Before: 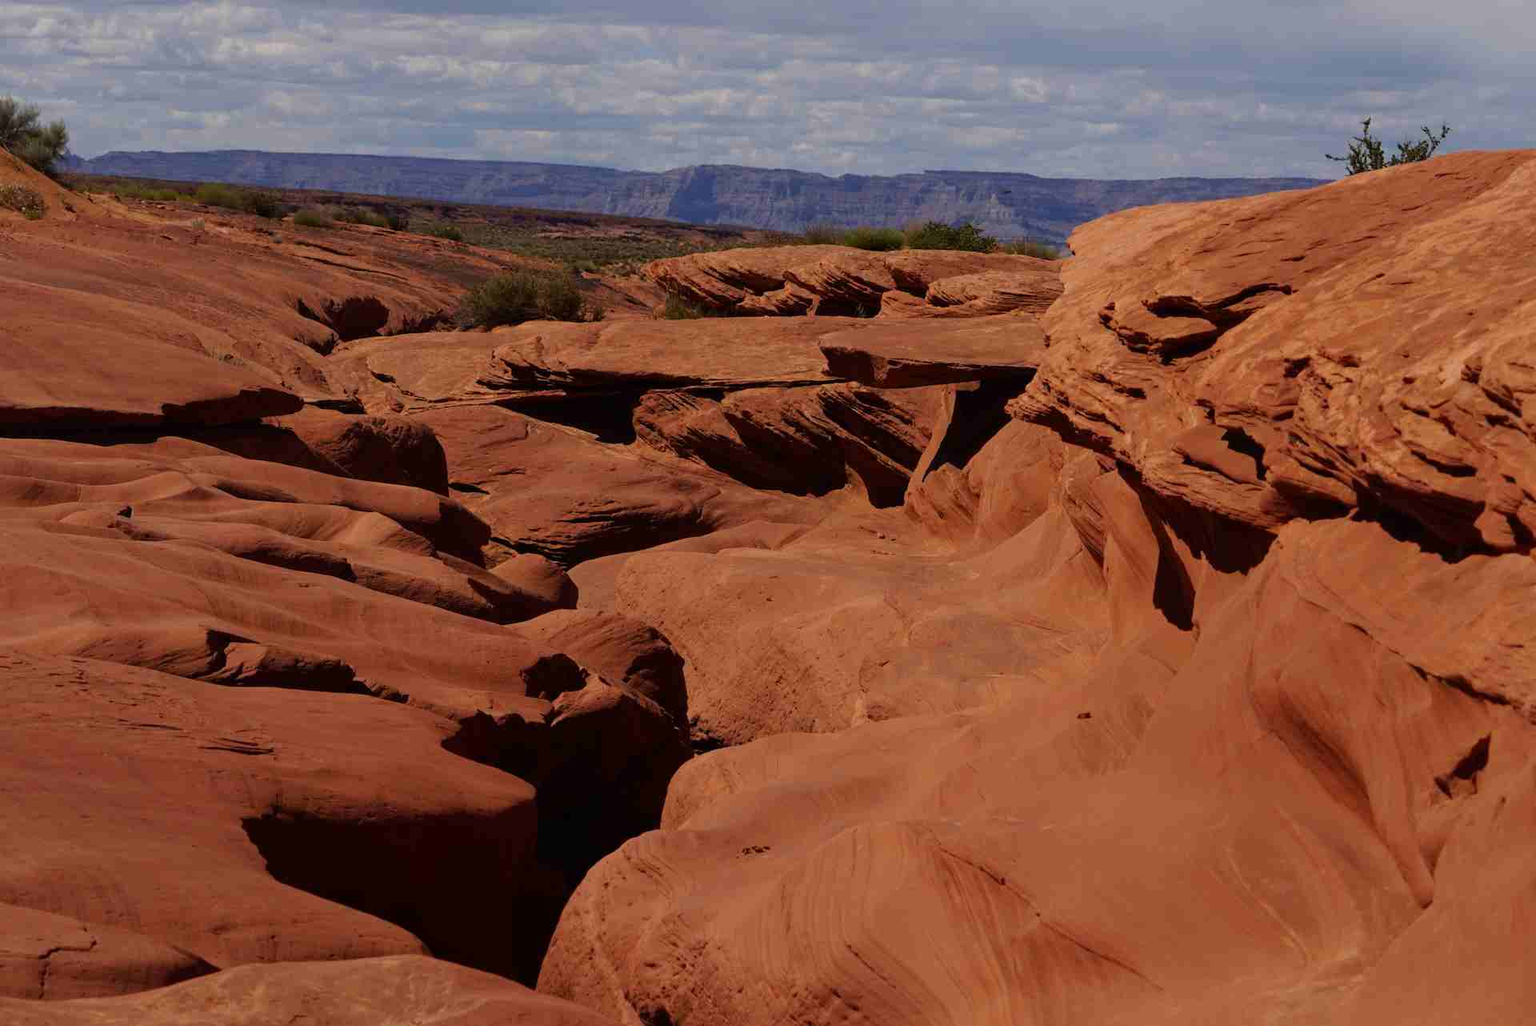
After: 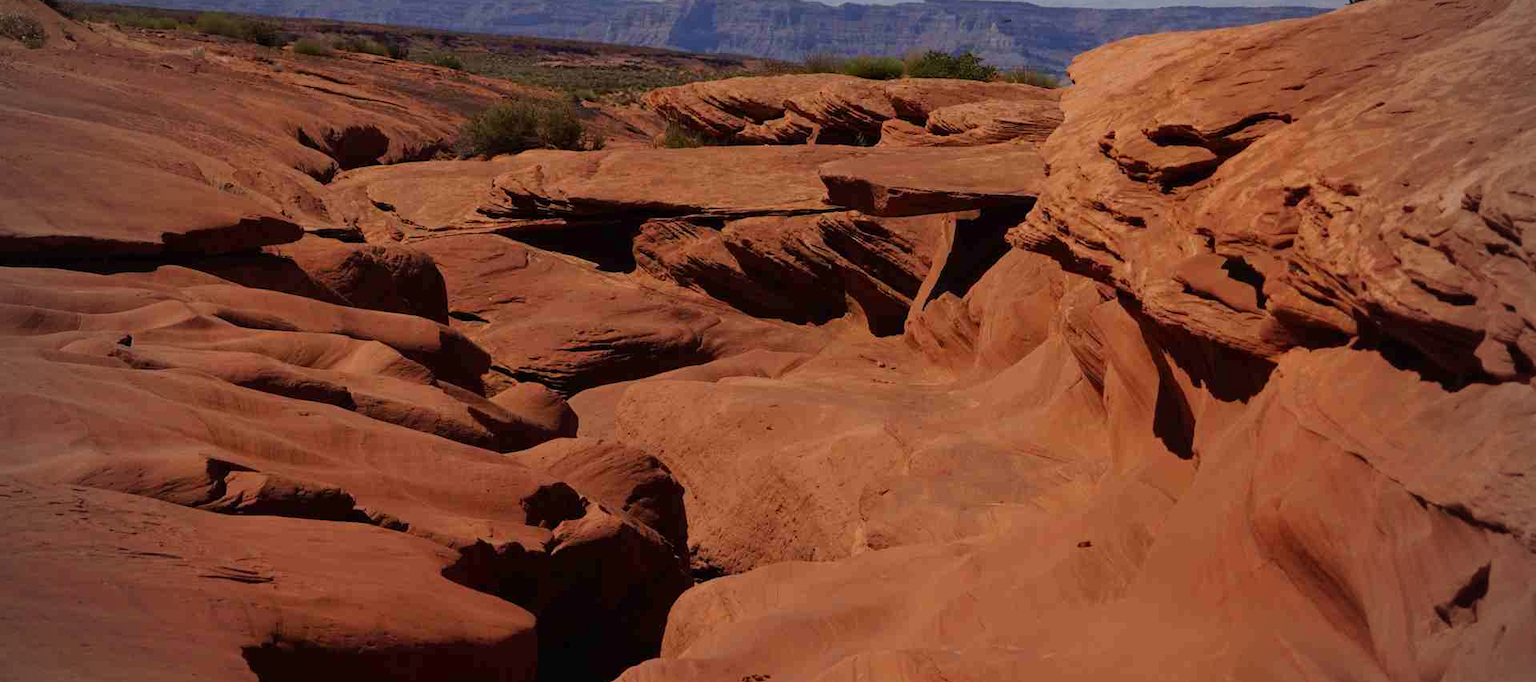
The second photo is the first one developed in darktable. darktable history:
shadows and highlights: shadows 25, highlights -70
vignetting: fall-off start 71.74%
crop: top 16.727%, bottom 16.727%
